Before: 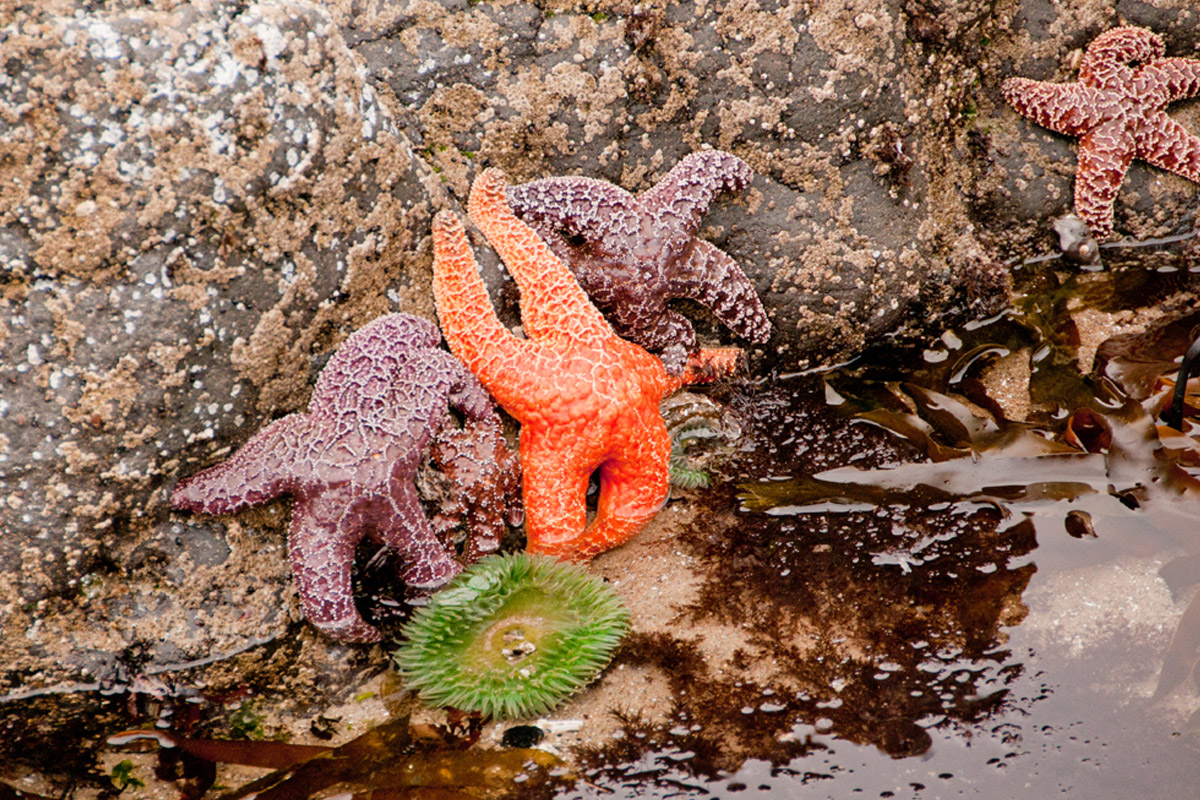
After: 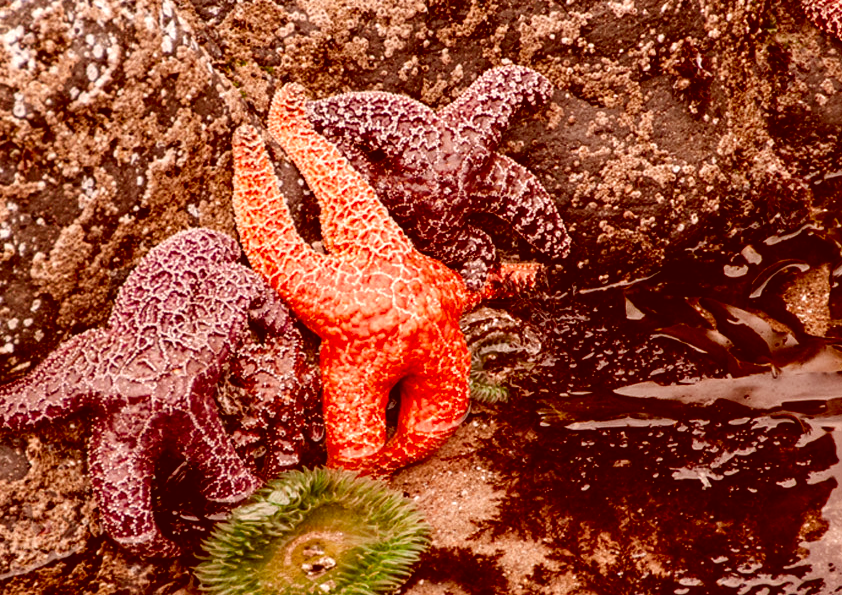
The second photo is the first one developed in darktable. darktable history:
local contrast: on, module defaults
crop and rotate: left 16.74%, top 10.807%, right 13.052%, bottom 14.709%
exposure: exposure 0.201 EV, compensate exposure bias true, compensate highlight preservation false
contrast brightness saturation: contrast 0.129, brightness -0.226, saturation 0.139
color correction: highlights a* 9.14, highlights b* 8.53, shadows a* 39.88, shadows b* 39.62, saturation 0.778
